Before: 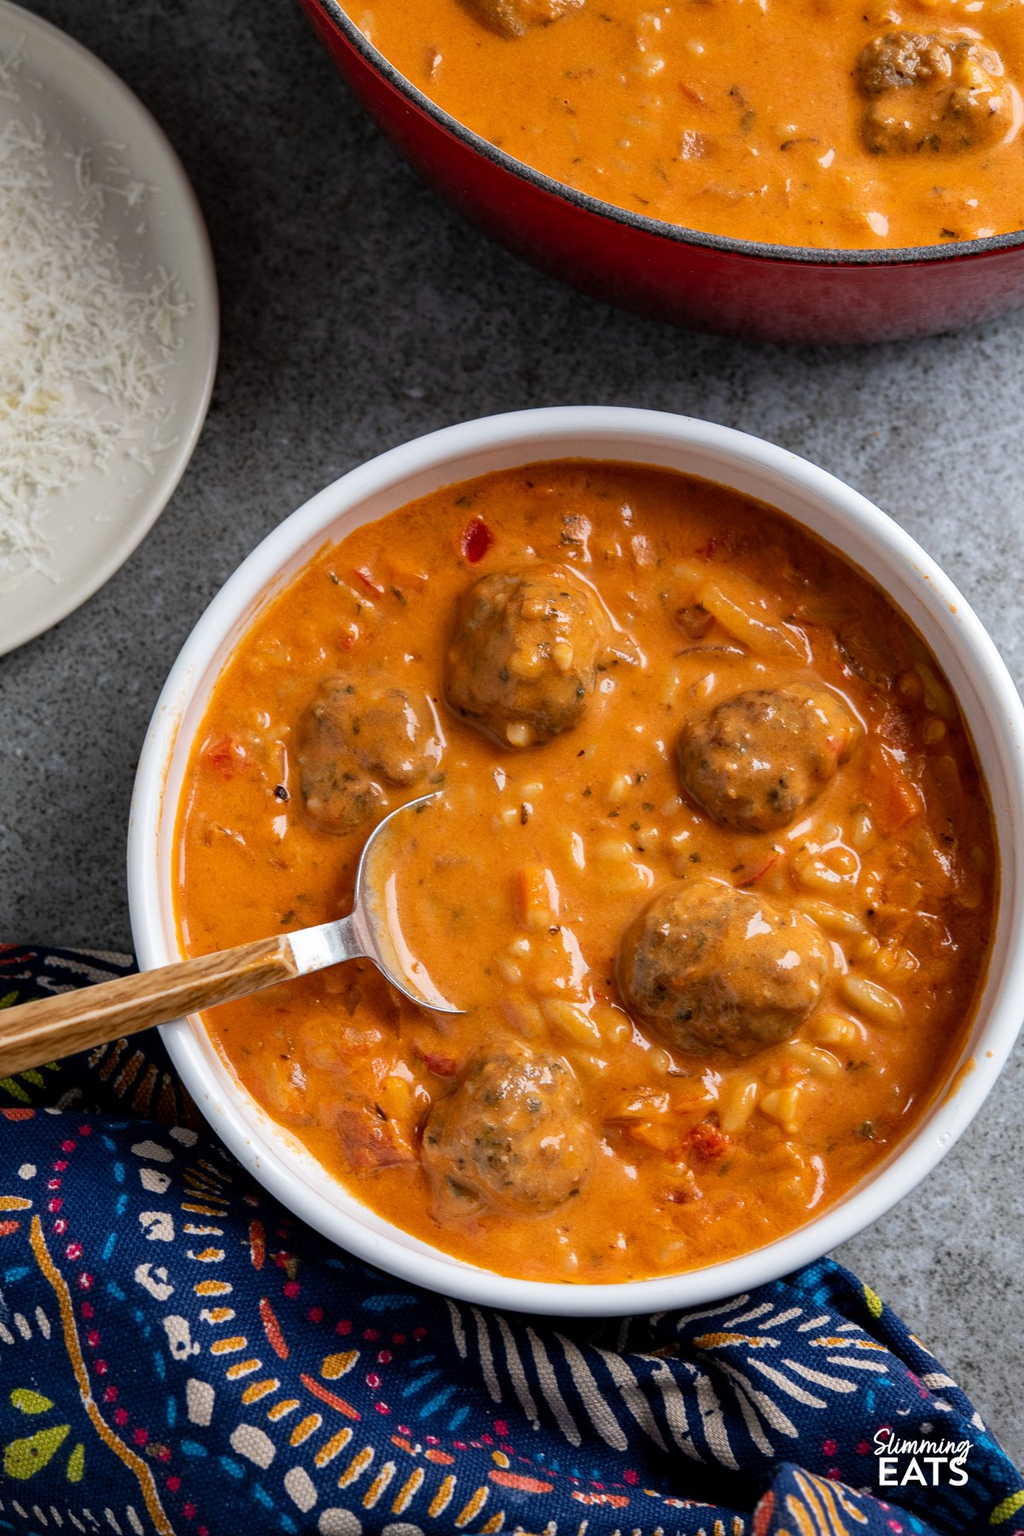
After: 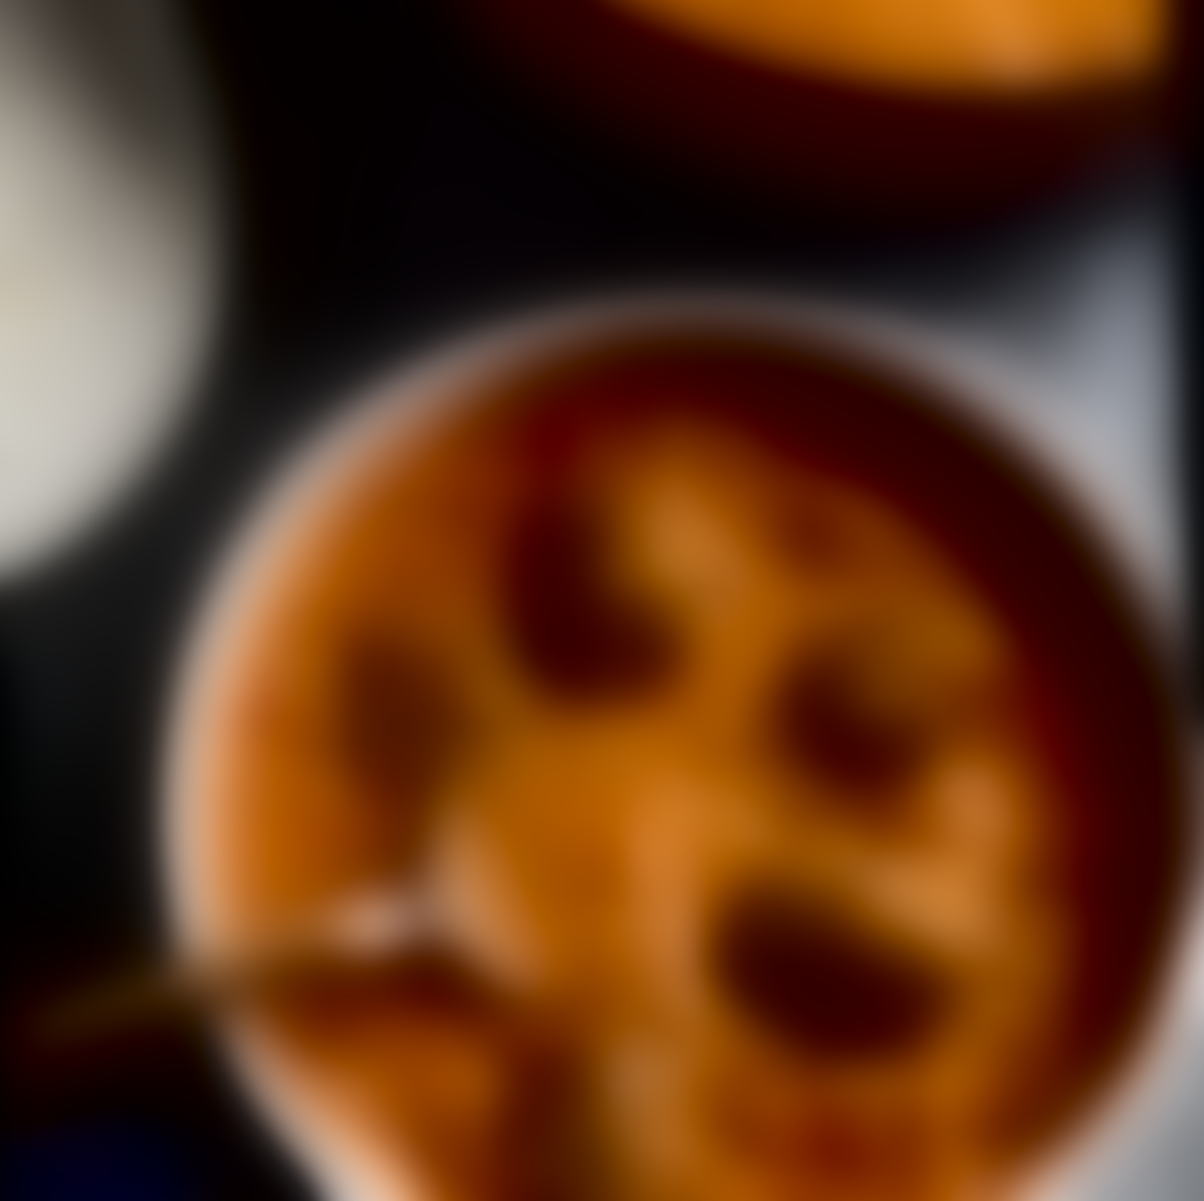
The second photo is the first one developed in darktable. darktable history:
crop and rotate: top 8.293%, bottom 20.996%
rotate and perspective: rotation -1.42°, crop left 0.016, crop right 0.984, crop top 0.035, crop bottom 0.965
lowpass: radius 31.92, contrast 1.72, brightness -0.98, saturation 0.94
